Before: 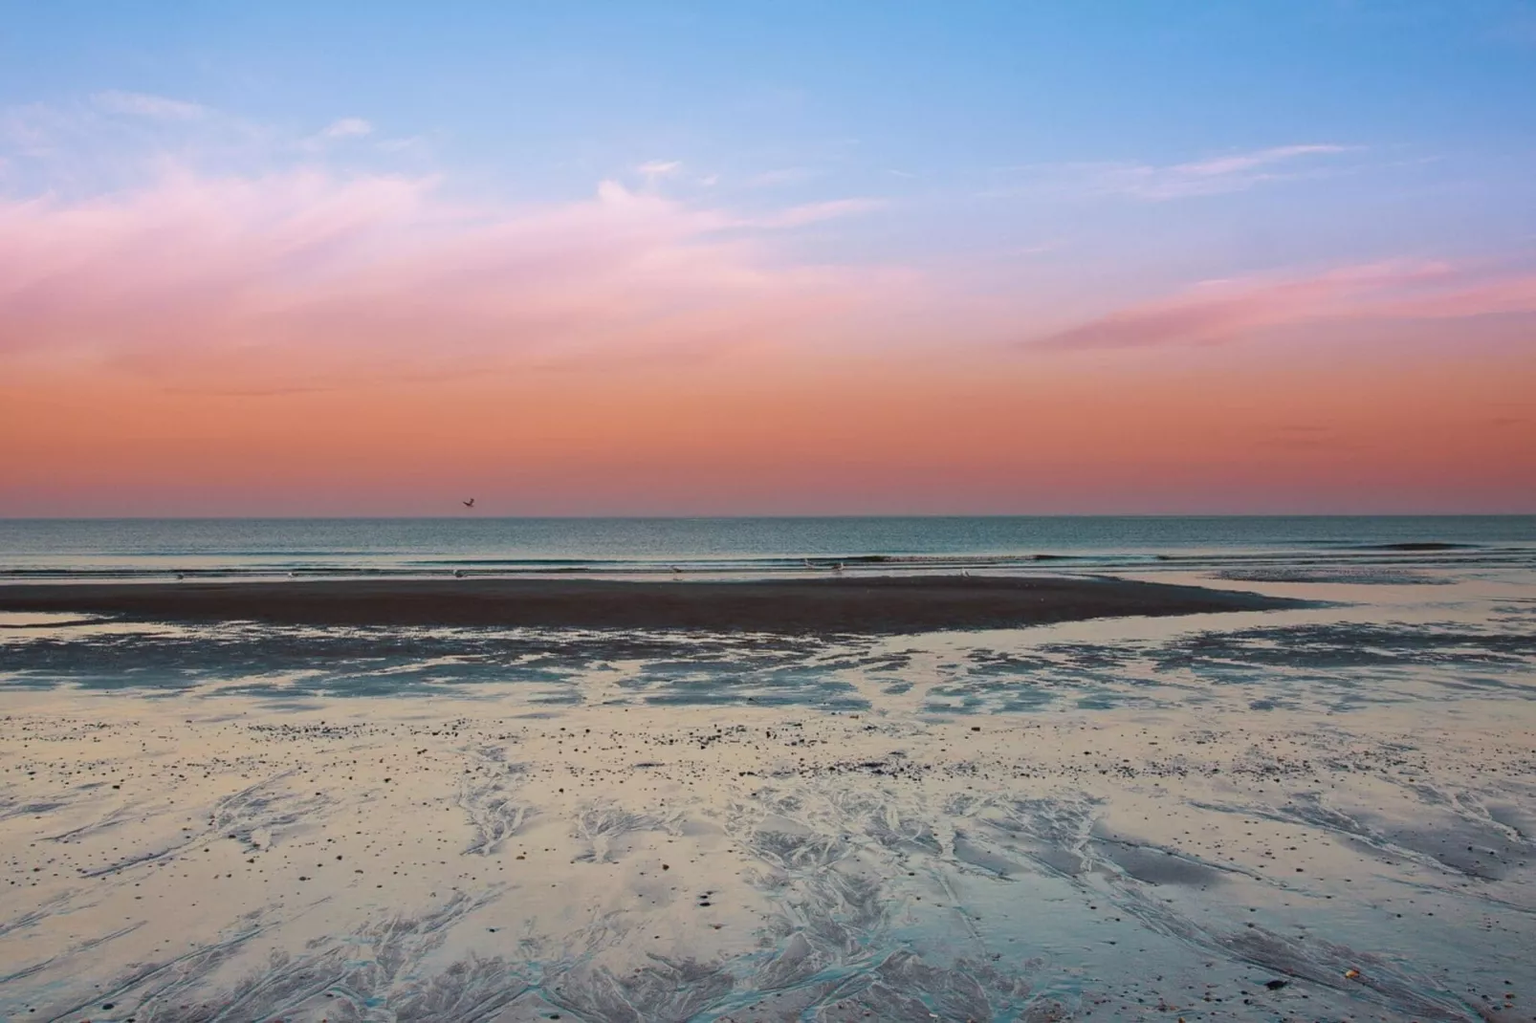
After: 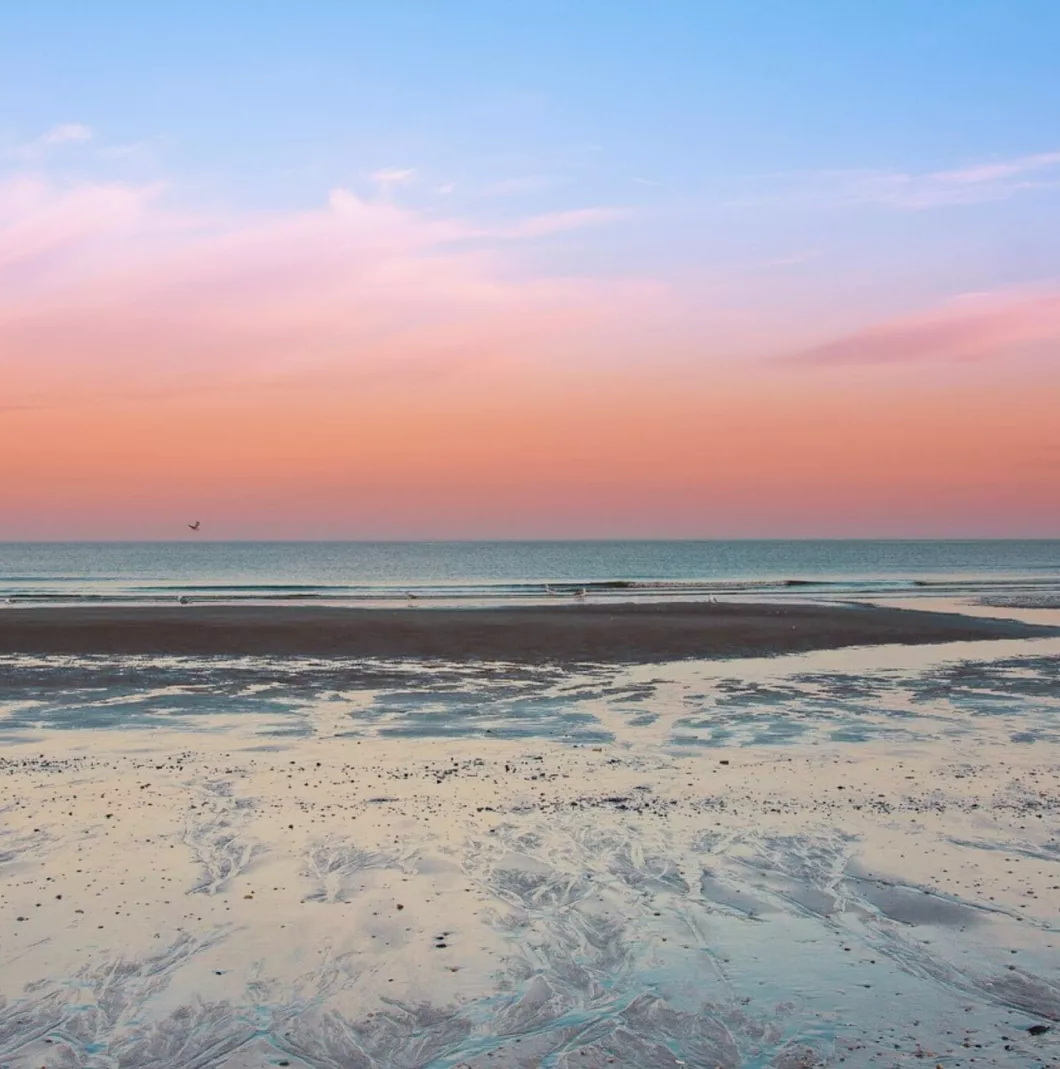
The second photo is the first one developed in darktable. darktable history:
crop and rotate: left 18.442%, right 15.508%
contrast brightness saturation: brightness 0.15
